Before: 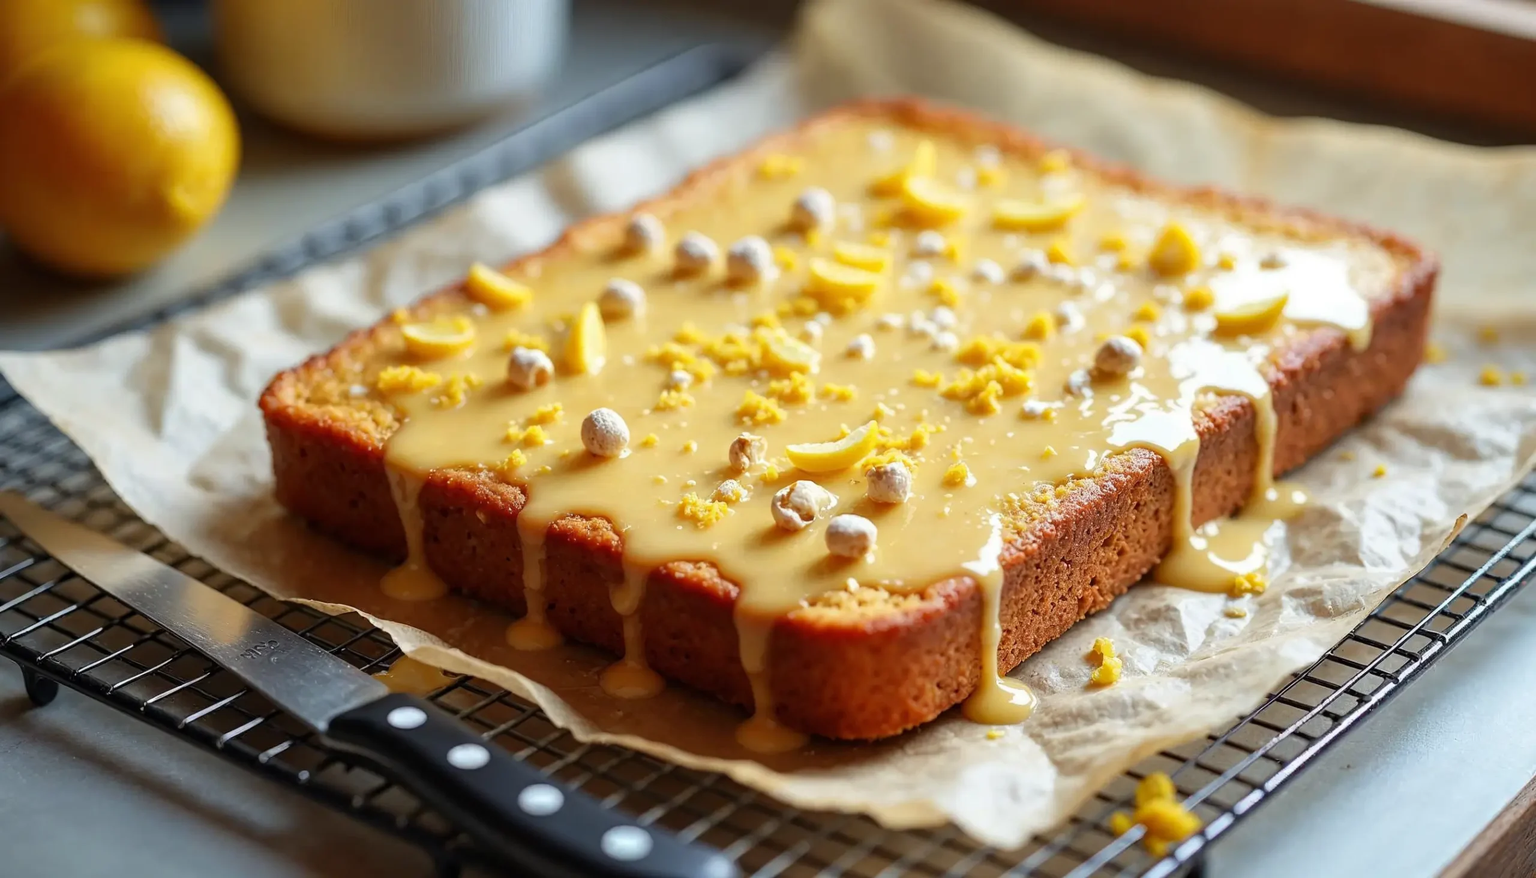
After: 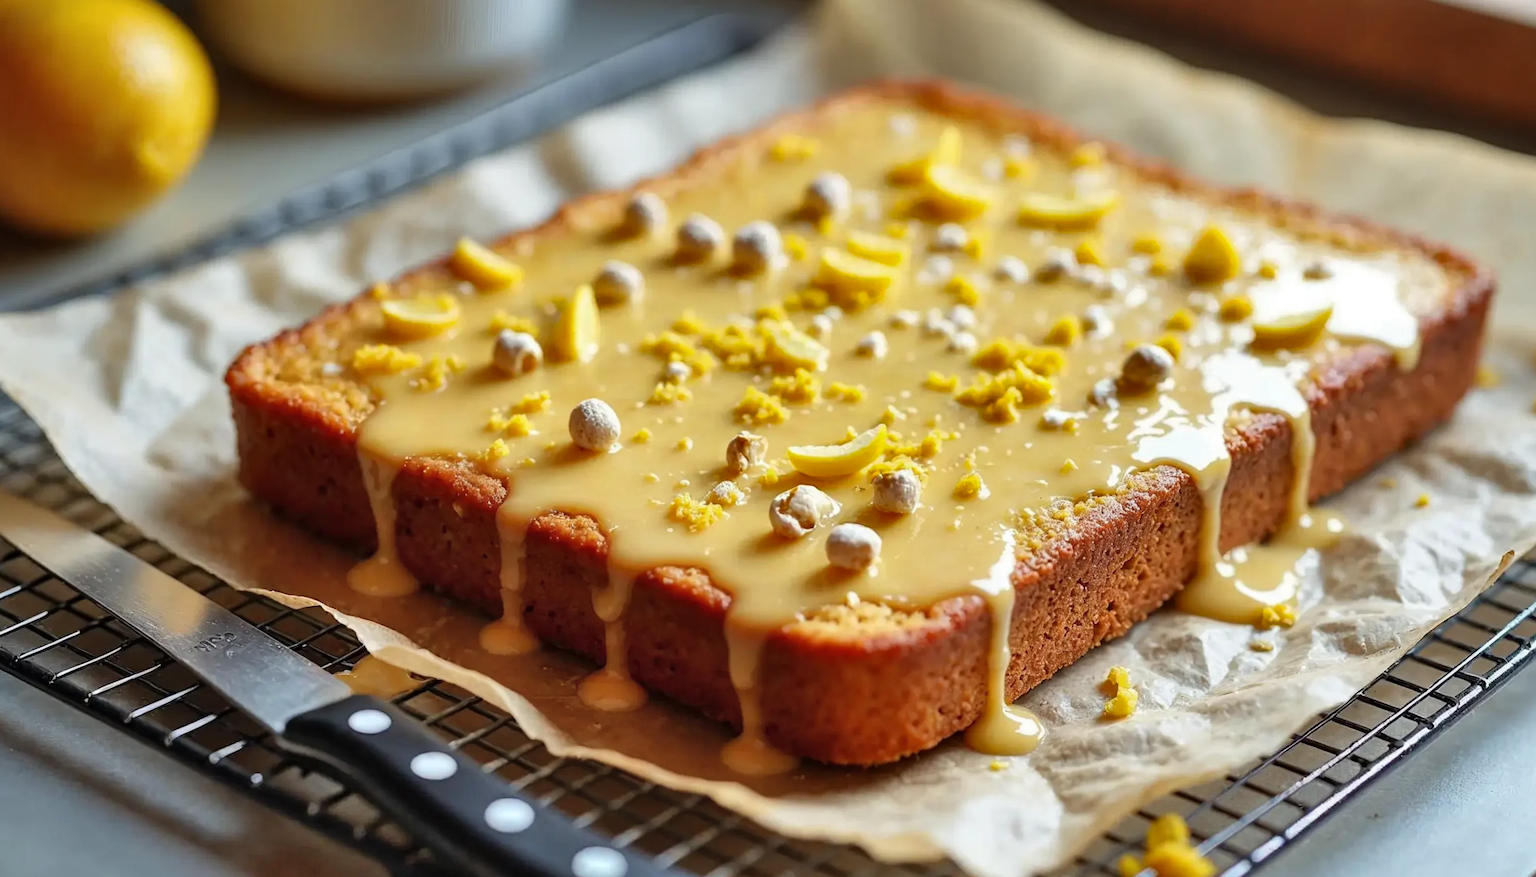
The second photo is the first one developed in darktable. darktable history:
white balance: emerald 1
crop and rotate: angle -2.38°
shadows and highlights: shadows 60, soften with gaussian
